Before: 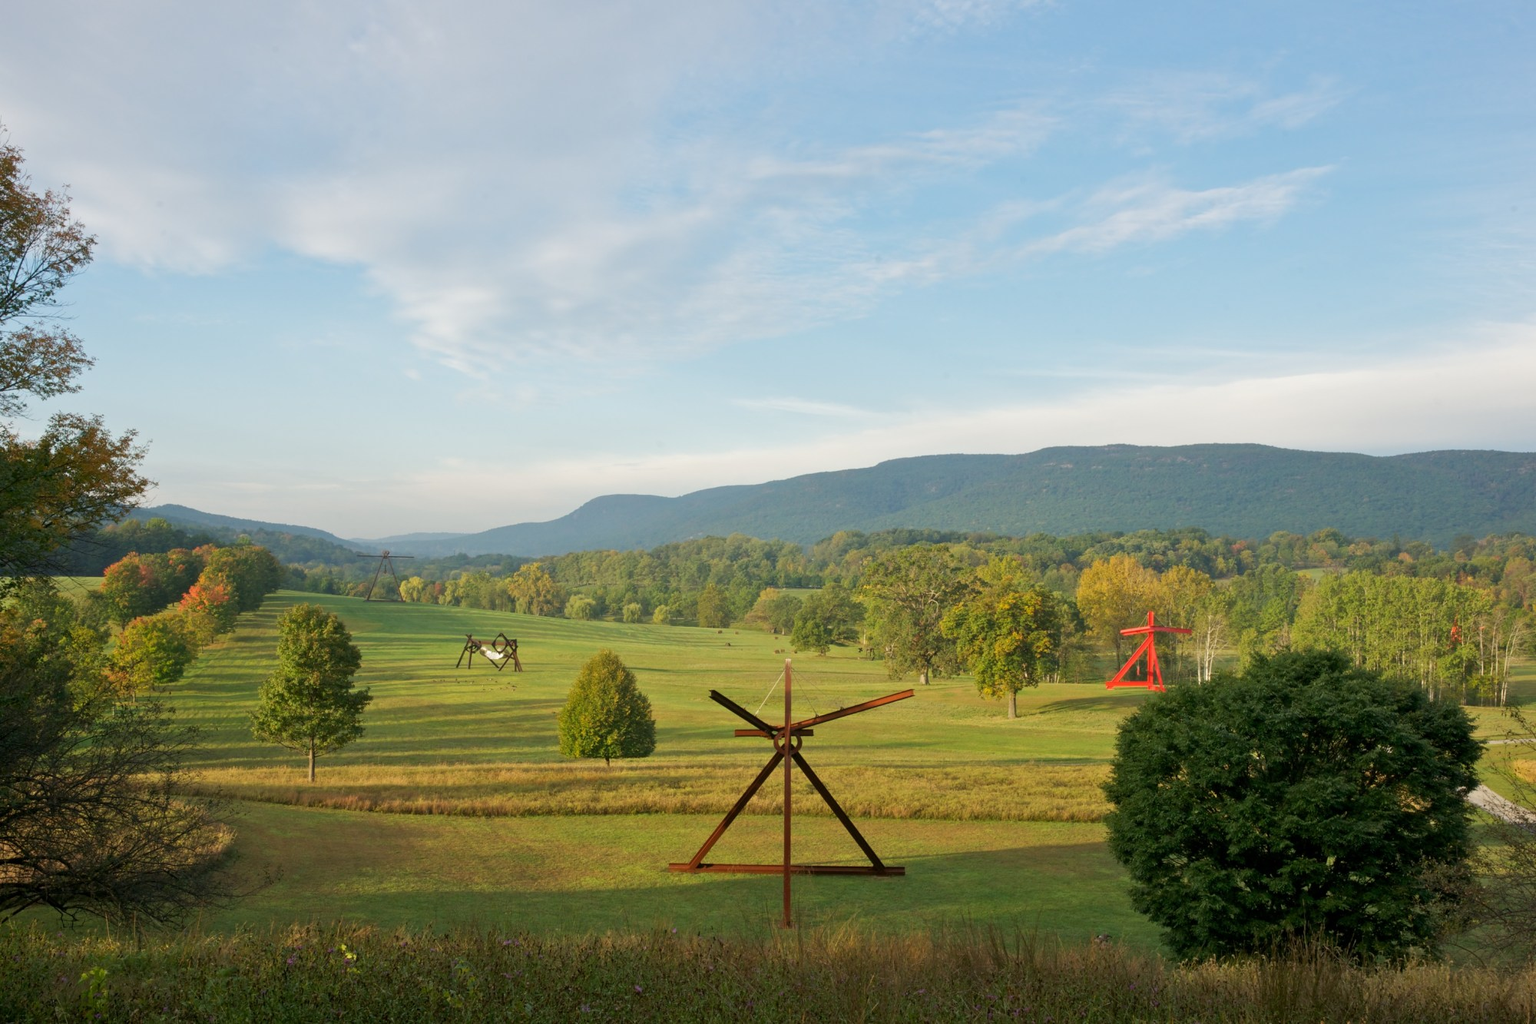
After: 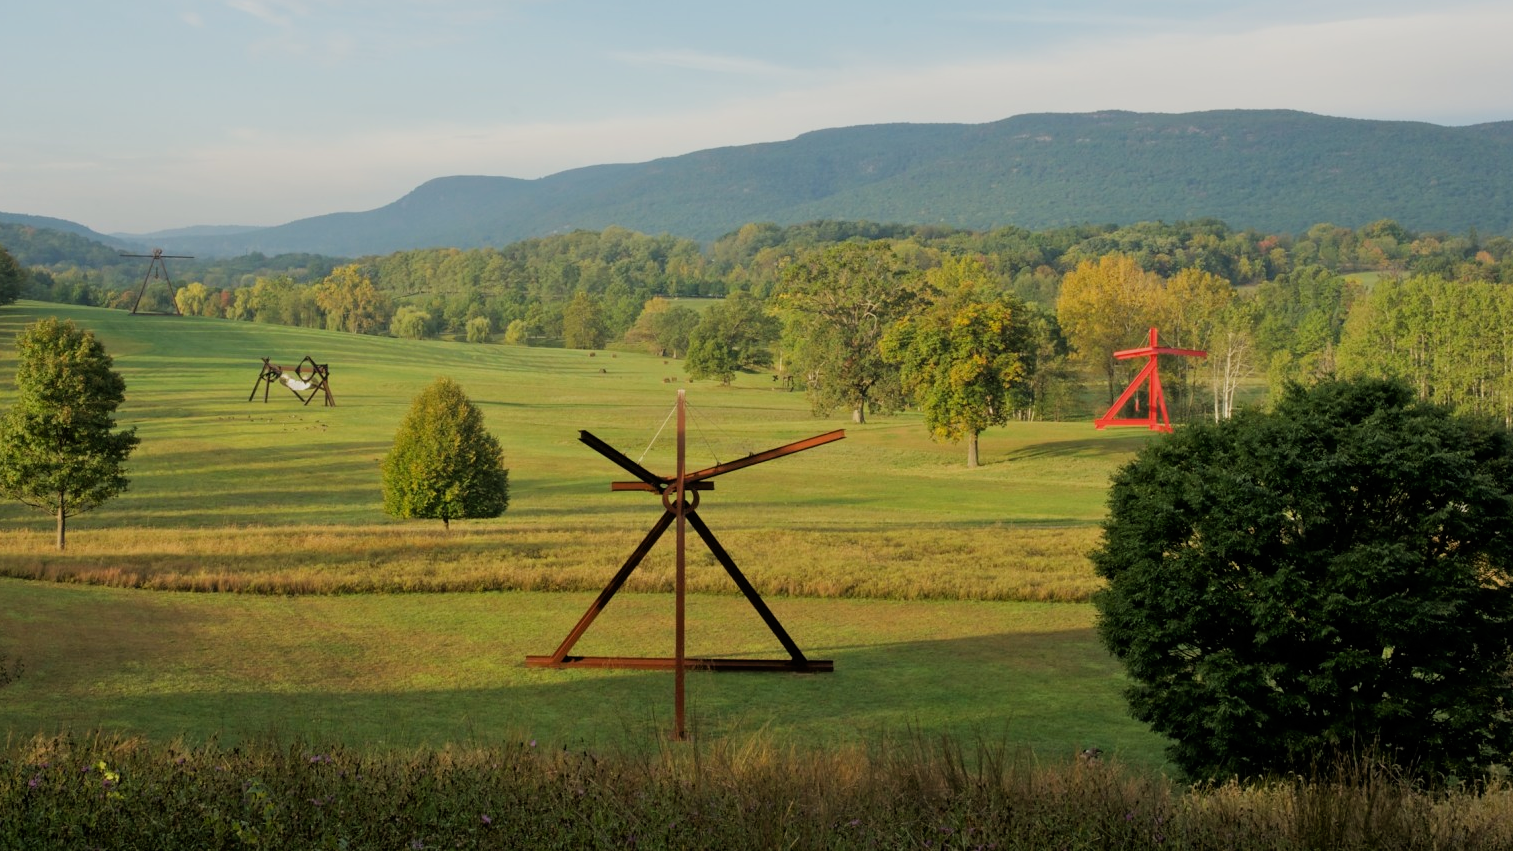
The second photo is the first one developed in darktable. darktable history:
filmic rgb: black relative exposure -7.92 EV, white relative exposure 4.13 EV, threshold 3 EV, hardness 4.02, latitude 51.22%, contrast 1.013, shadows ↔ highlights balance 5.35%, color science v5 (2021), contrast in shadows safe, contrast in highlights safe, enable highlight reconstruction true
crop and rotate: left 17.299%, top 35.115%, right 7.015%, bottom 1.024%
